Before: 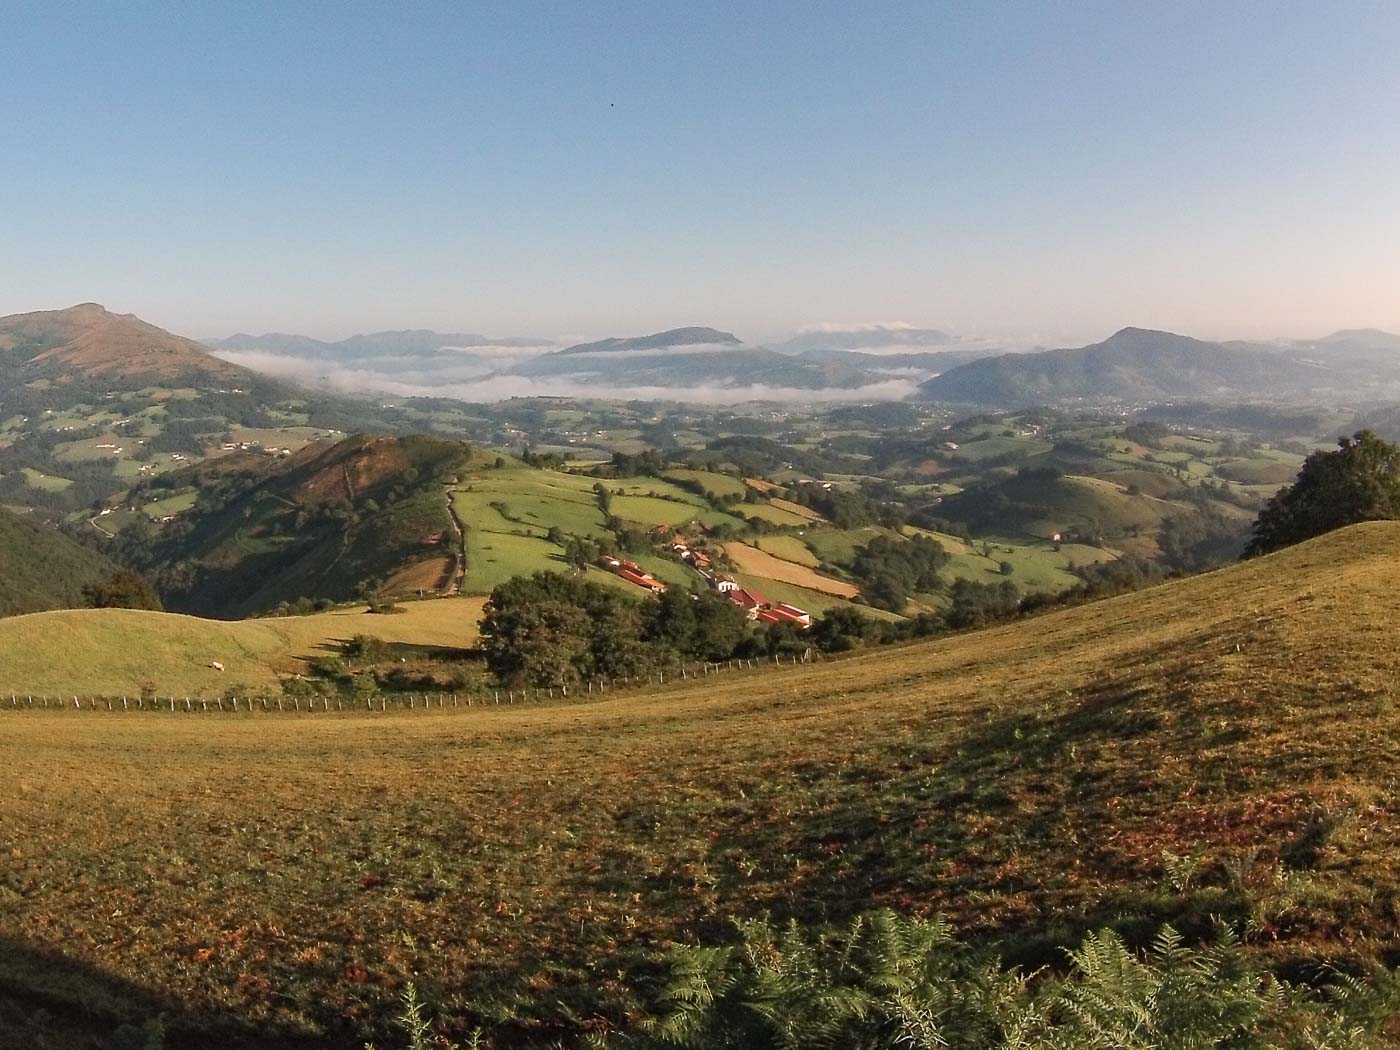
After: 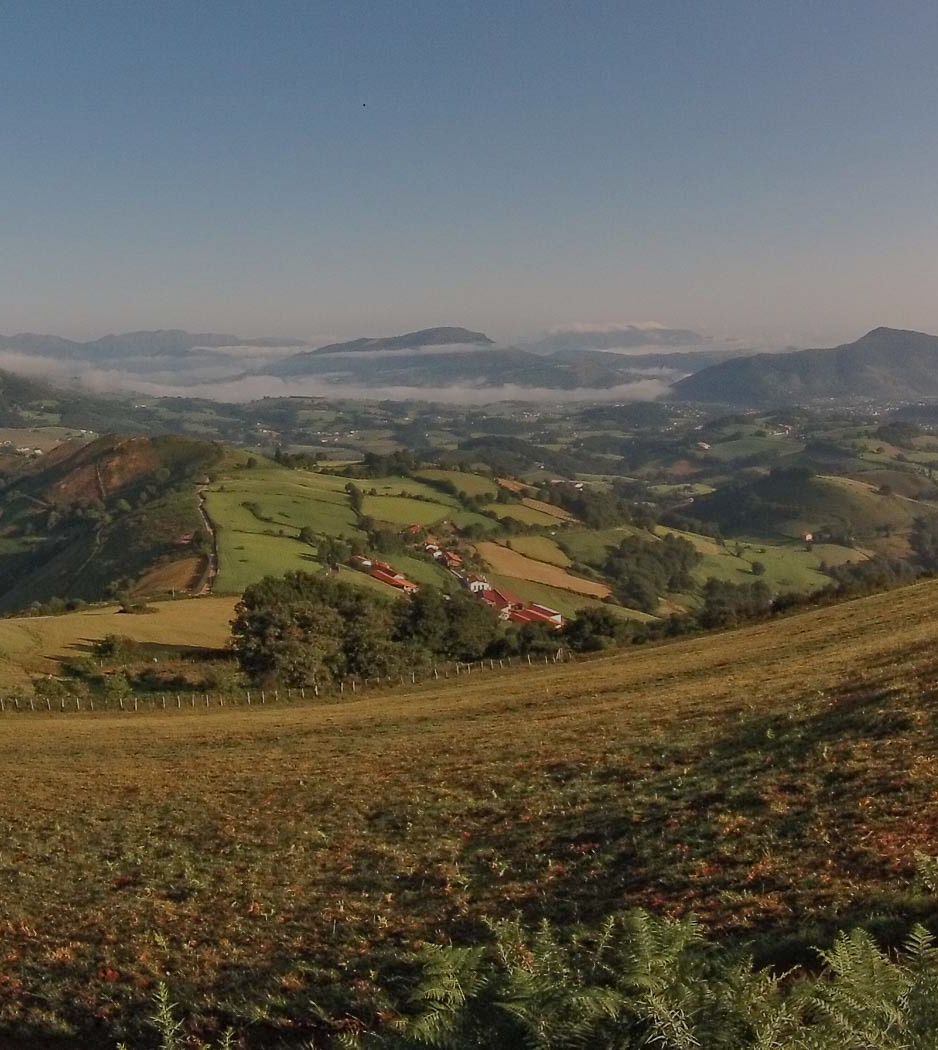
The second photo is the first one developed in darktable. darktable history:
crop and rotate: left 17.718%, right 15.249%
tone equalizer: -8 EV -0.036 EV, -7 EV 0.017 EV, -6 EV -0.008 EV, -5 EV 0.006 EV, -4 EV -0.04 EV, -3 EV -0.238 EV, -2 EV -0.684 EV, -1 EV -0.974 EV, +0 EV -0.966 EV
